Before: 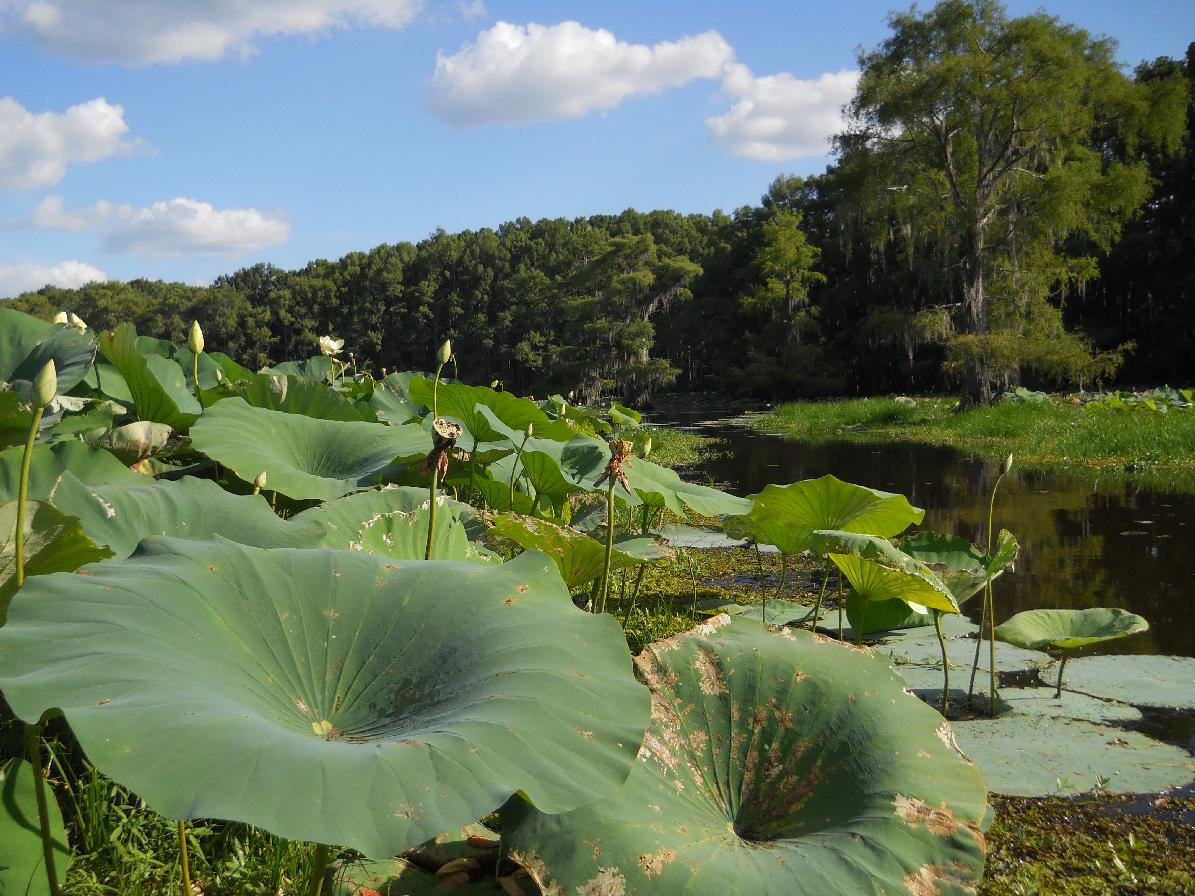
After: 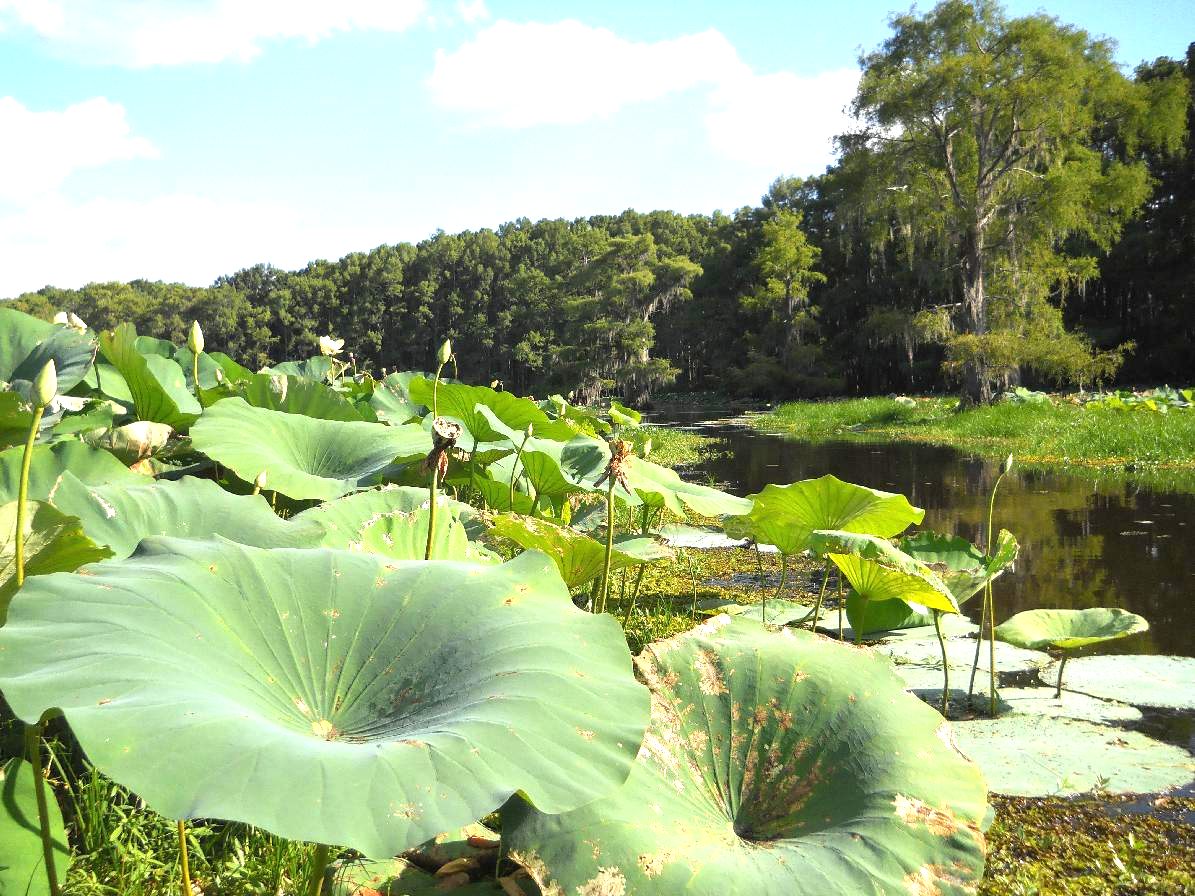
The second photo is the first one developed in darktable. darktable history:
exposure: black level correction 0, exposure 1.439 EV, compensate highlight preservation false
